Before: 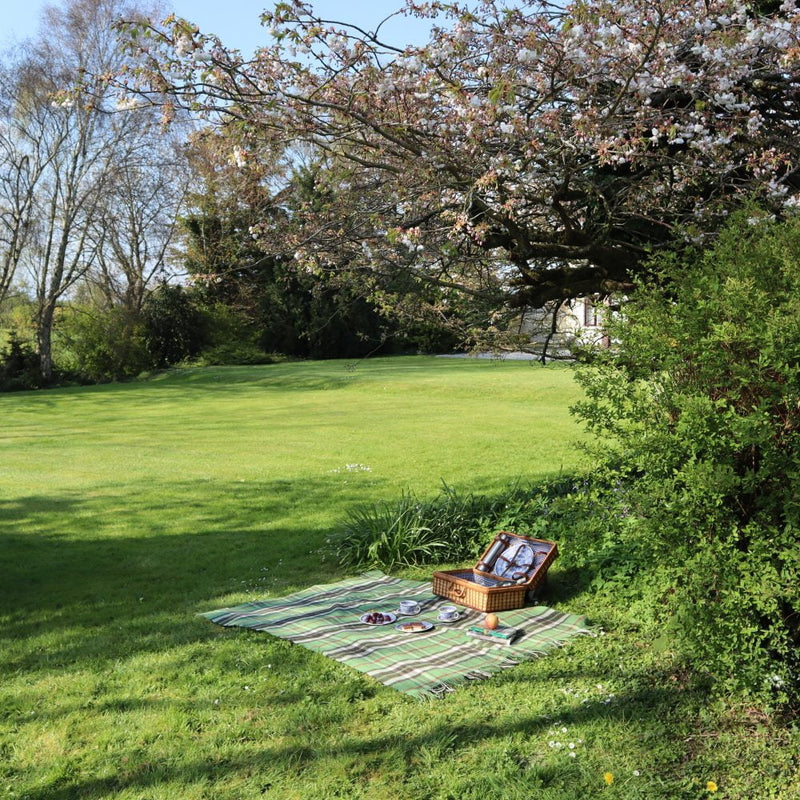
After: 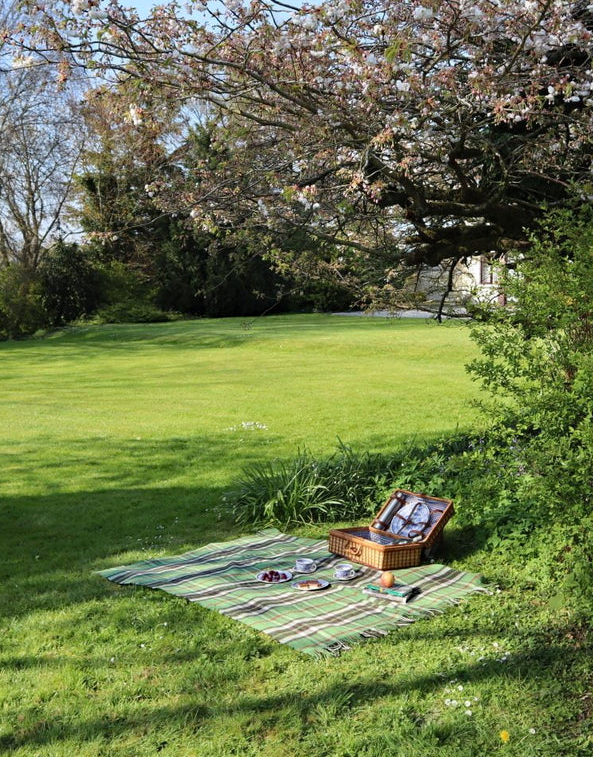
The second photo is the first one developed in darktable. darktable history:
crop and rotate: left 13.15%, top 5.251%, right 12.609%
haze removal: compatibility mode true, adaptive false
